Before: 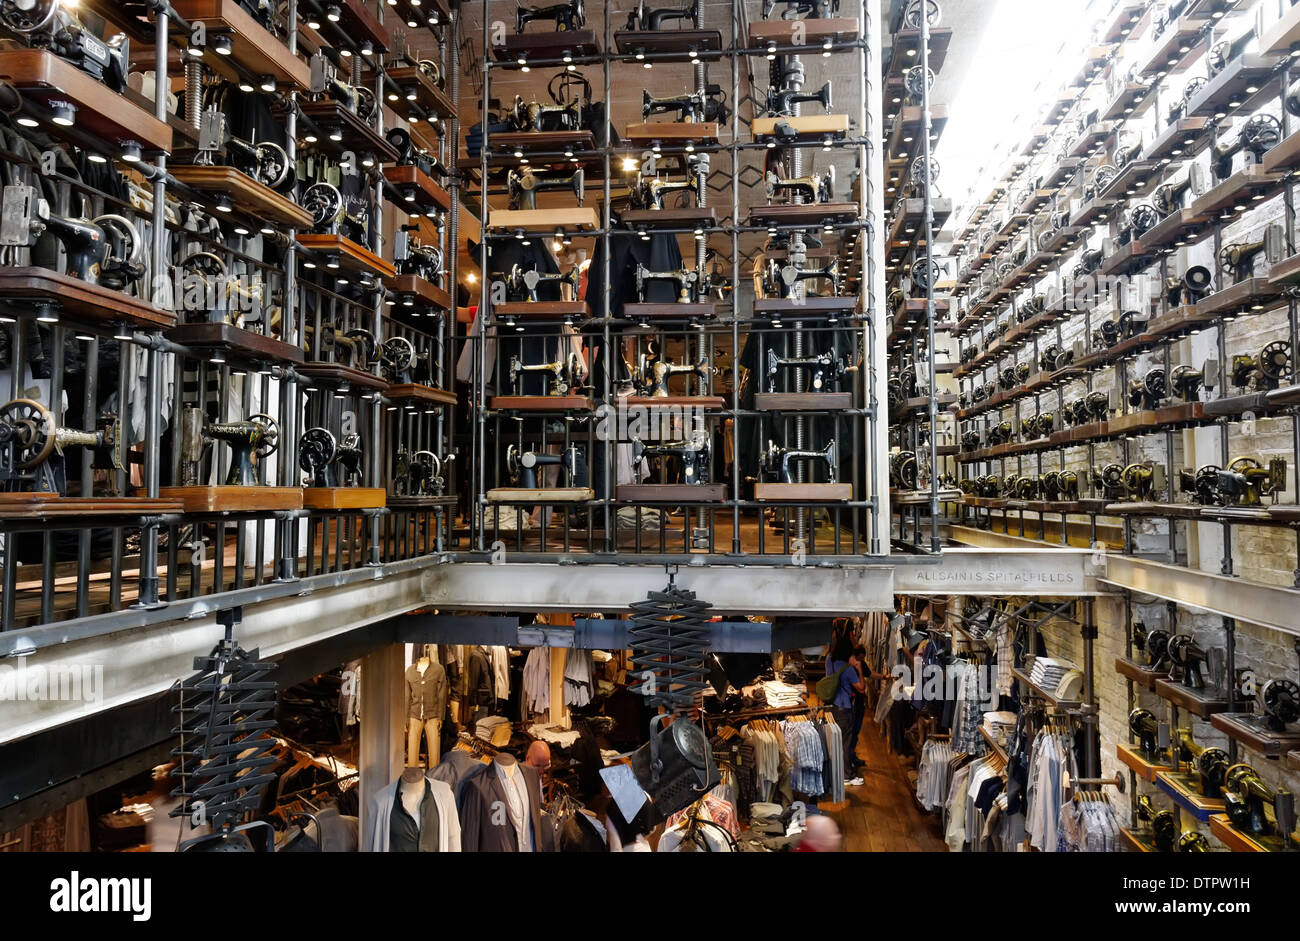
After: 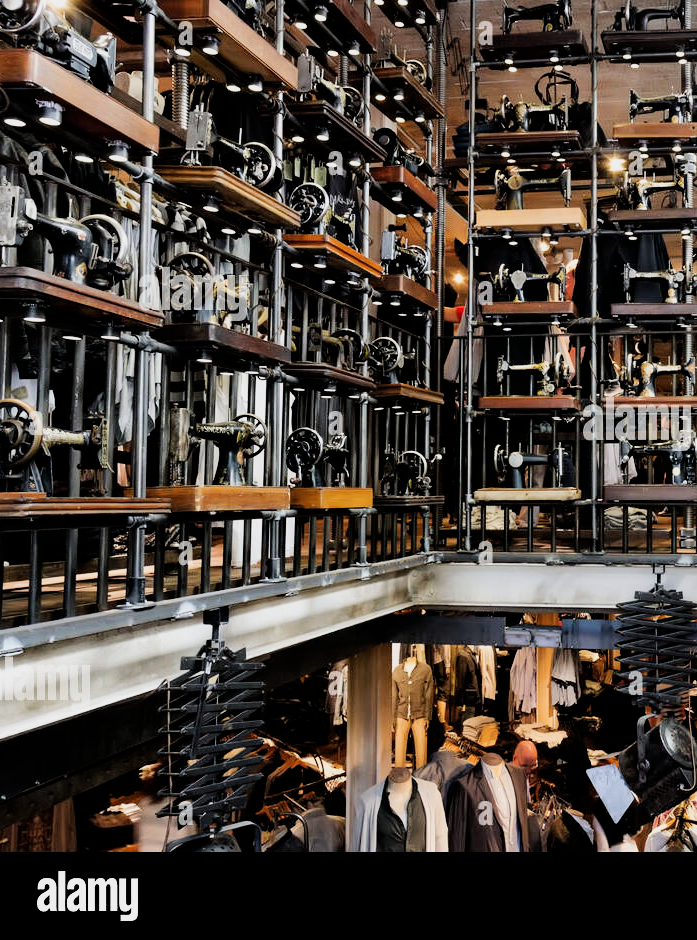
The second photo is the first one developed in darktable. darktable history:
filmic rgb: black relative exposure -7.5 EV, white relative exposure 5 EV, hardness 3.33, contrast 1.297
exposure: black level correction 0, exposure 0.498 EV, compensate highlight preservation false
crop: left 1.008%, right 45.309%, bottom 0.085%
